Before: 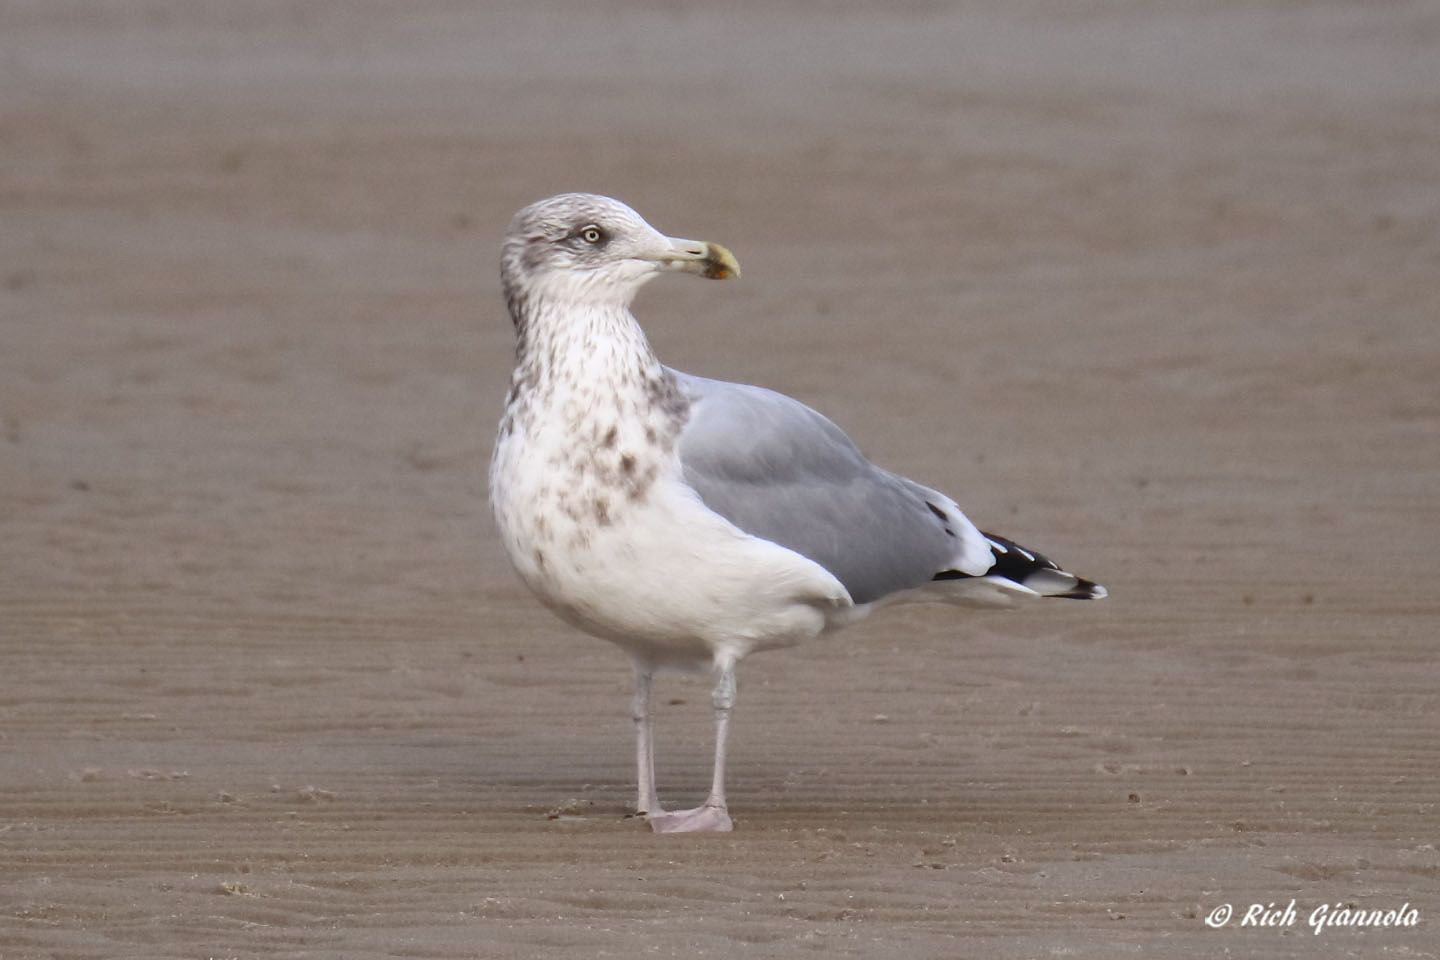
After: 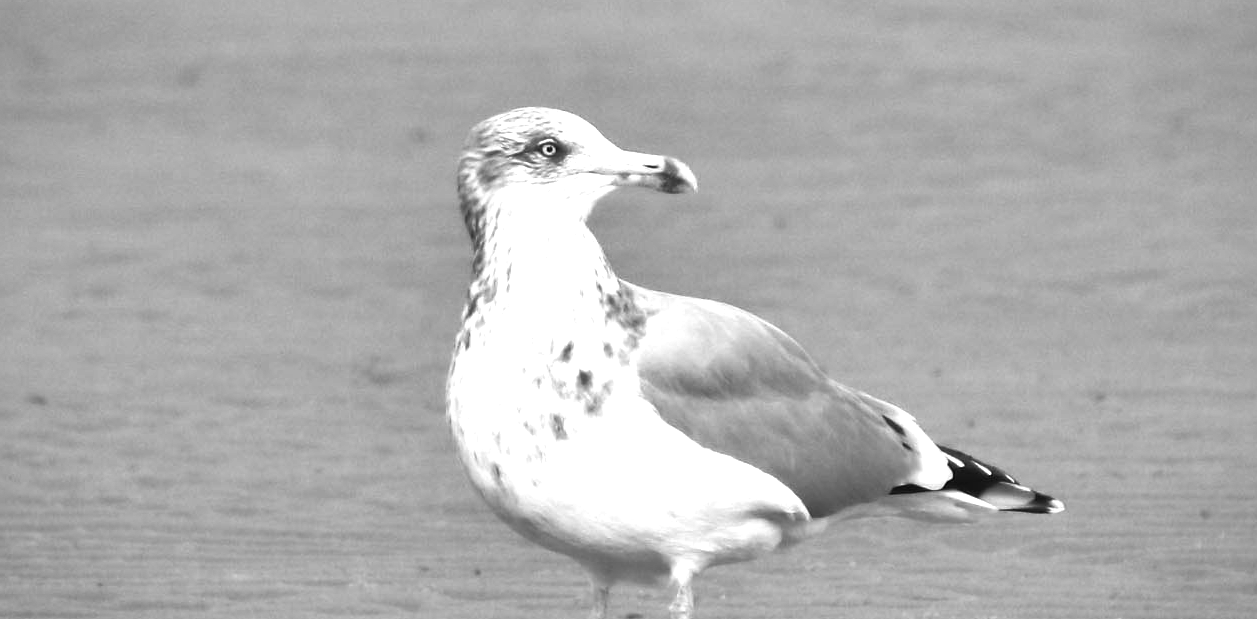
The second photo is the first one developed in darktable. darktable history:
vignetting: fall-off start 91%, fall-off radius 39.39%, brightness -0.182, saturation -0.3, width/height ratio 1.219, shape 1.3, dithering 8-bit output, unbound false
monochrome: on, module defaults
color zones: curves: ch0 [(0.099, 0.624) (0.257, 0.596) (0.384, 0.376) (0.529, 0.492) (0.697, 0.564) (0.768, 0.532) (0.908, 0.644)]; ch1 [(0.112, 0.564) (0.254, 0.612) (0.432, 0.676) (0.592, 0.456) (0.743, 0.684) (0.888, 0.536)]; ch2 [(0.25, 0.5) (0.469, 0.36) (0.75, 0.5)]
crop: left 3.015%, top 8.969%, right 9.647%, bottom 26.457%
white balance: red 1.467, blue 0.684
shadows and highlights: highlights color adjustment 0%, low approximation 0.01, soften with gaussian
